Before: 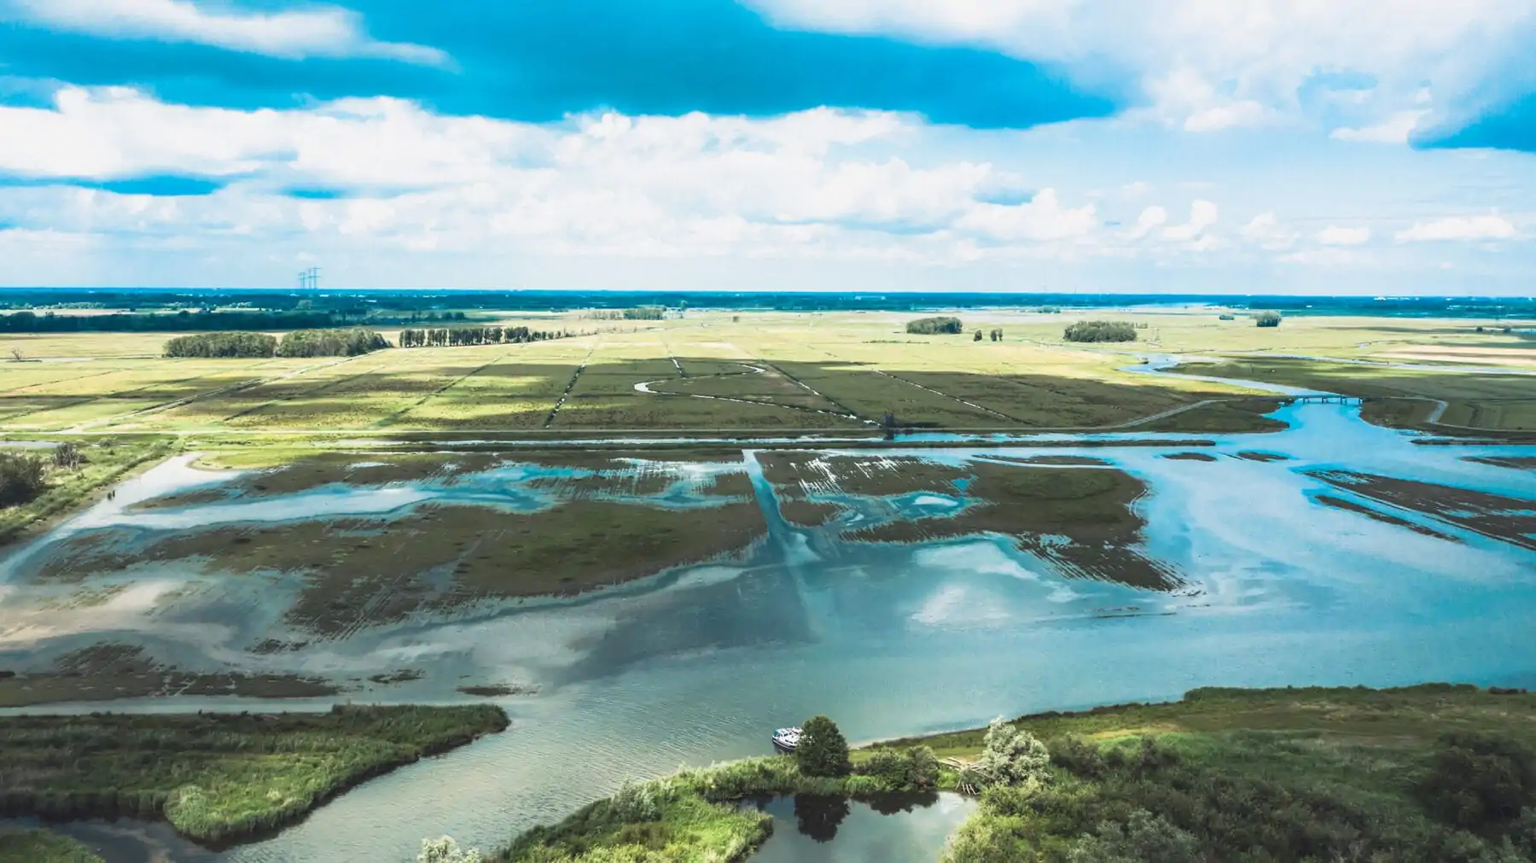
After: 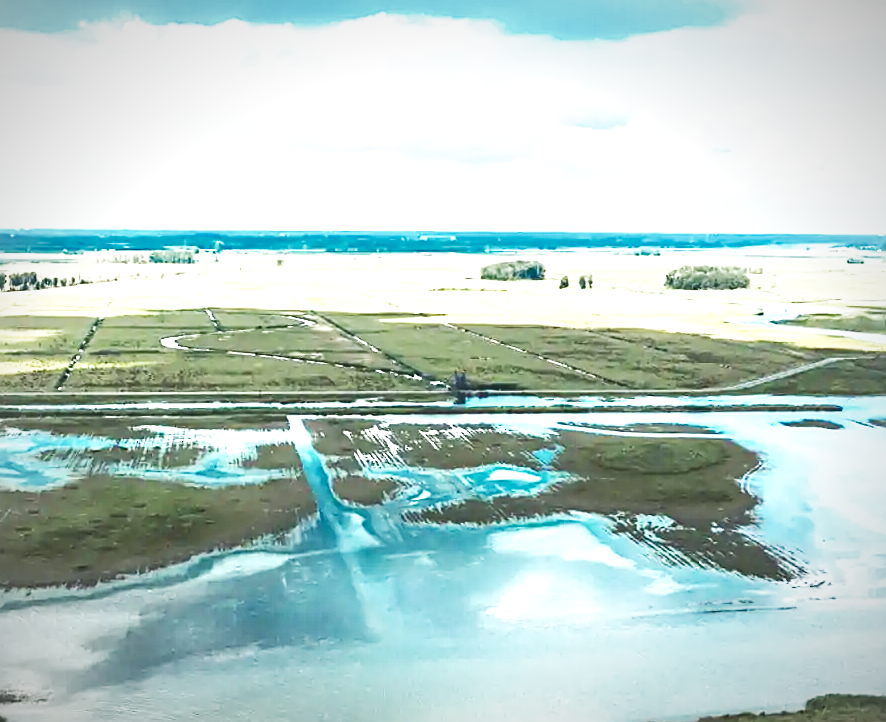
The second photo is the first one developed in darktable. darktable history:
base curve: curves: ch0 [(0, 0) (0.007, 0.004) (0.027, 0.03) (0.046, 0.07) (0.207, 0.54) (0.442, 0.872) (0.673, 0.972) (1, 1)], preserve colors none
exposure: black level correction -0.016, compensate highlight preservation false
crop: left 32.358%, top 10.993%, right 18.387%, bottom 17.575%
local contrast: mode bilateral grid, contrast 25, coarseness 61, detail 151%, midtone range 0.2
sharpen: on, module defaults
vignetting: fall-off radius 60.08%, automatic ratio true
